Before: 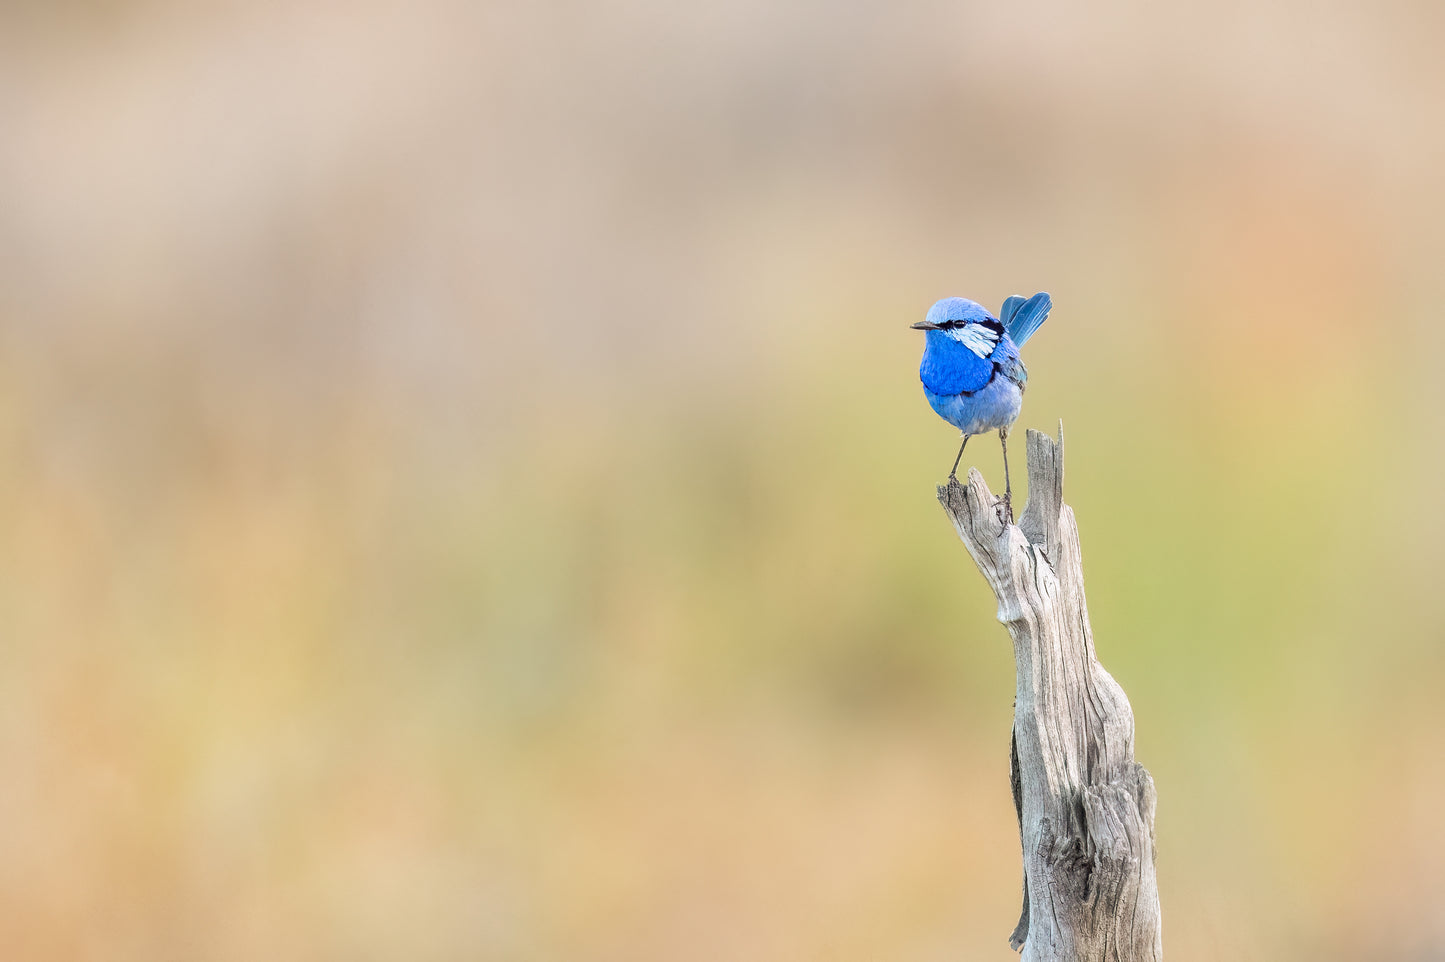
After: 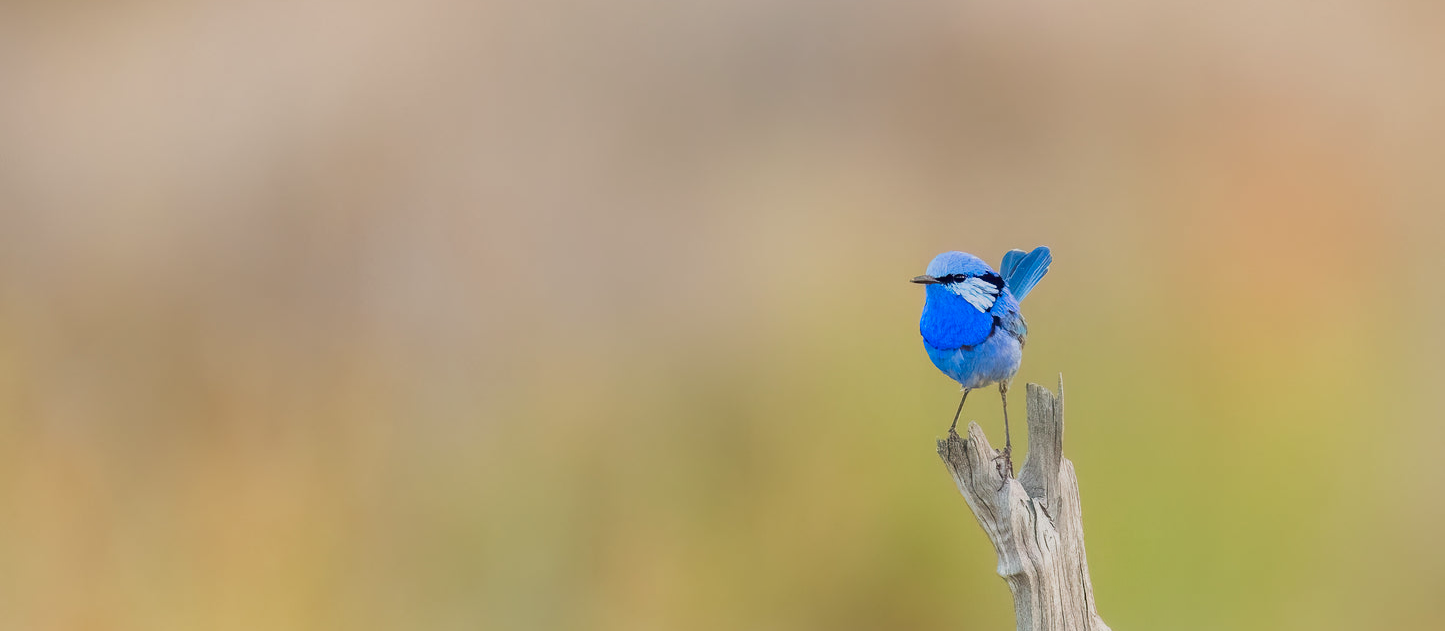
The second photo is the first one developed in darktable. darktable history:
contrast brightness saturation: brightness -0.246, saturation 0.201
crop and rotate: top 4.851%, bottom 29.533%
contrast equalizer: octaves 7, y [[0.6 ×6], [0.55 ×6], [0 ×6], [0 ×6], [0 ×6]], mix -0.989
